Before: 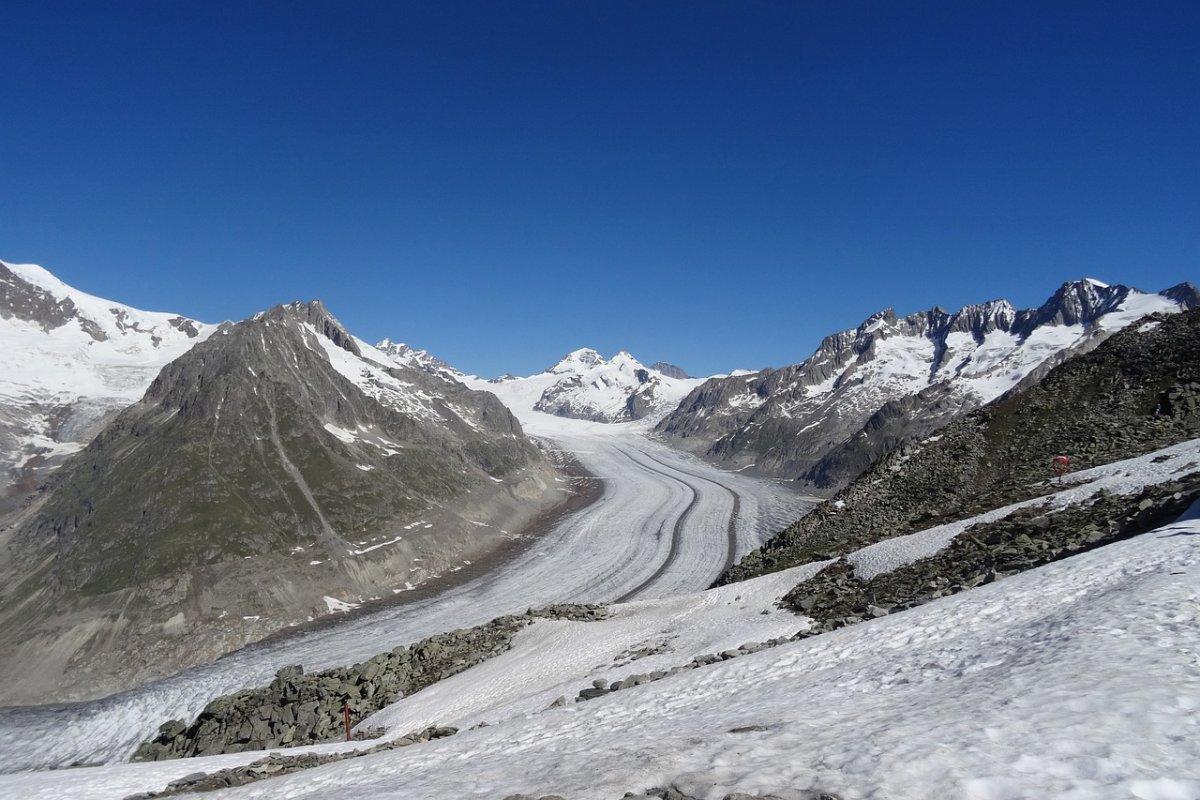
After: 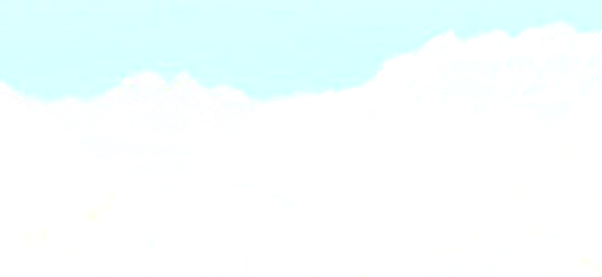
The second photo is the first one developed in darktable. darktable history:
exposure: black level correction 0.001, exposure 0.5 EV, compensate exposure bias true, compensate highlight preservation false
crop: left 36.607%, top 34.735%, right 13.146%, bottom 30.611%
bloom: size 85%, threshold 5%, strength 85%
